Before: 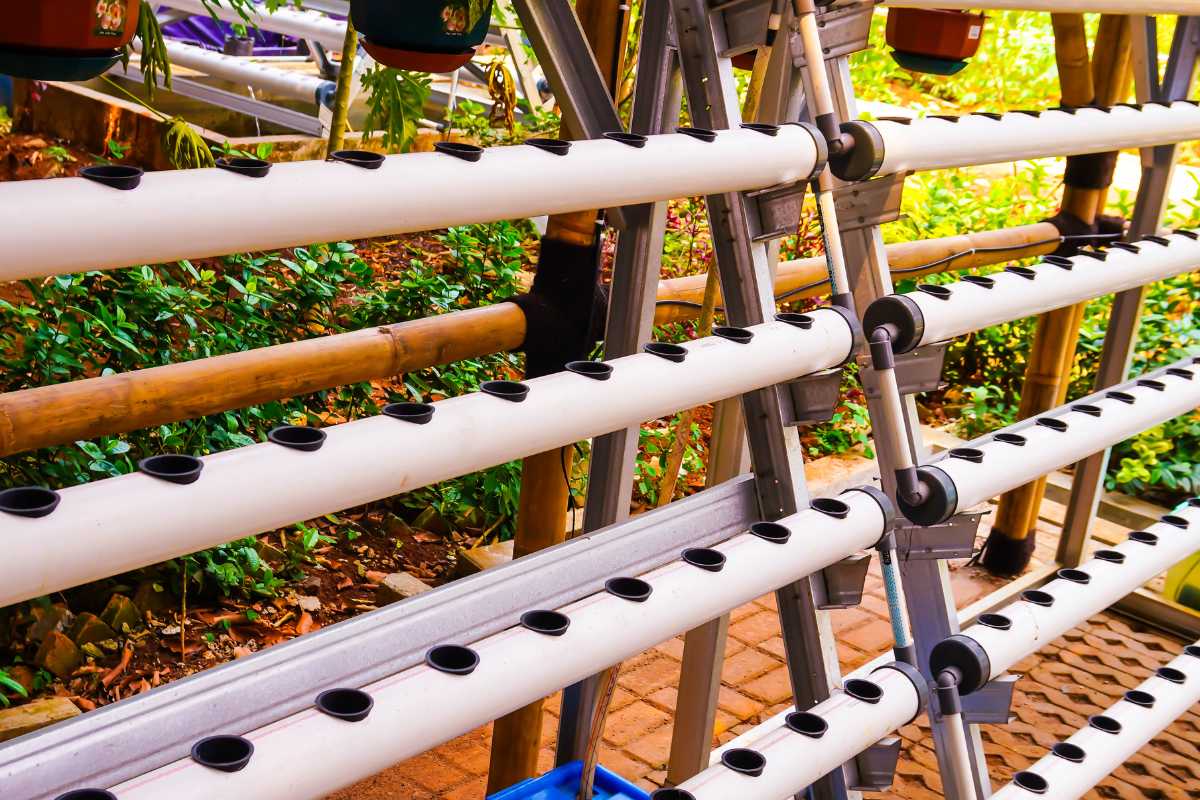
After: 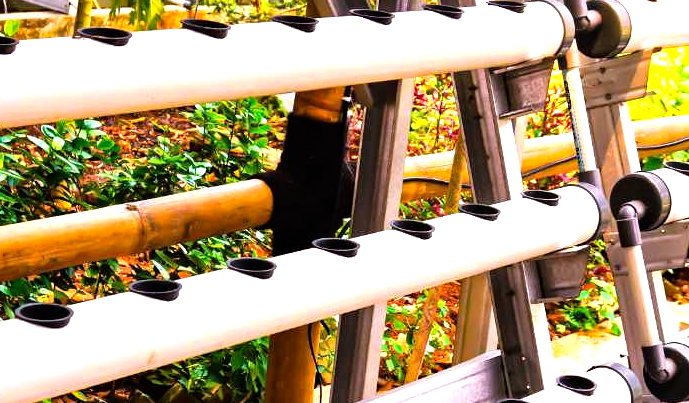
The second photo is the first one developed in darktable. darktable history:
crop: left 21.087%, top 15.499%, right 21.452%, bottom 34.071%
haze removal: compatibility mode true, adaptive false
tone equalizer: -8 EV -1.11 EV, -7 EV -1.04 EV, -6 EV -0.862 EV, -5 EV -0.599 EV, -3 EV 0.577 EV, -2 EV 0.888 EV, -1 EV 0.992 EV, +0 EV 1.06 EV
